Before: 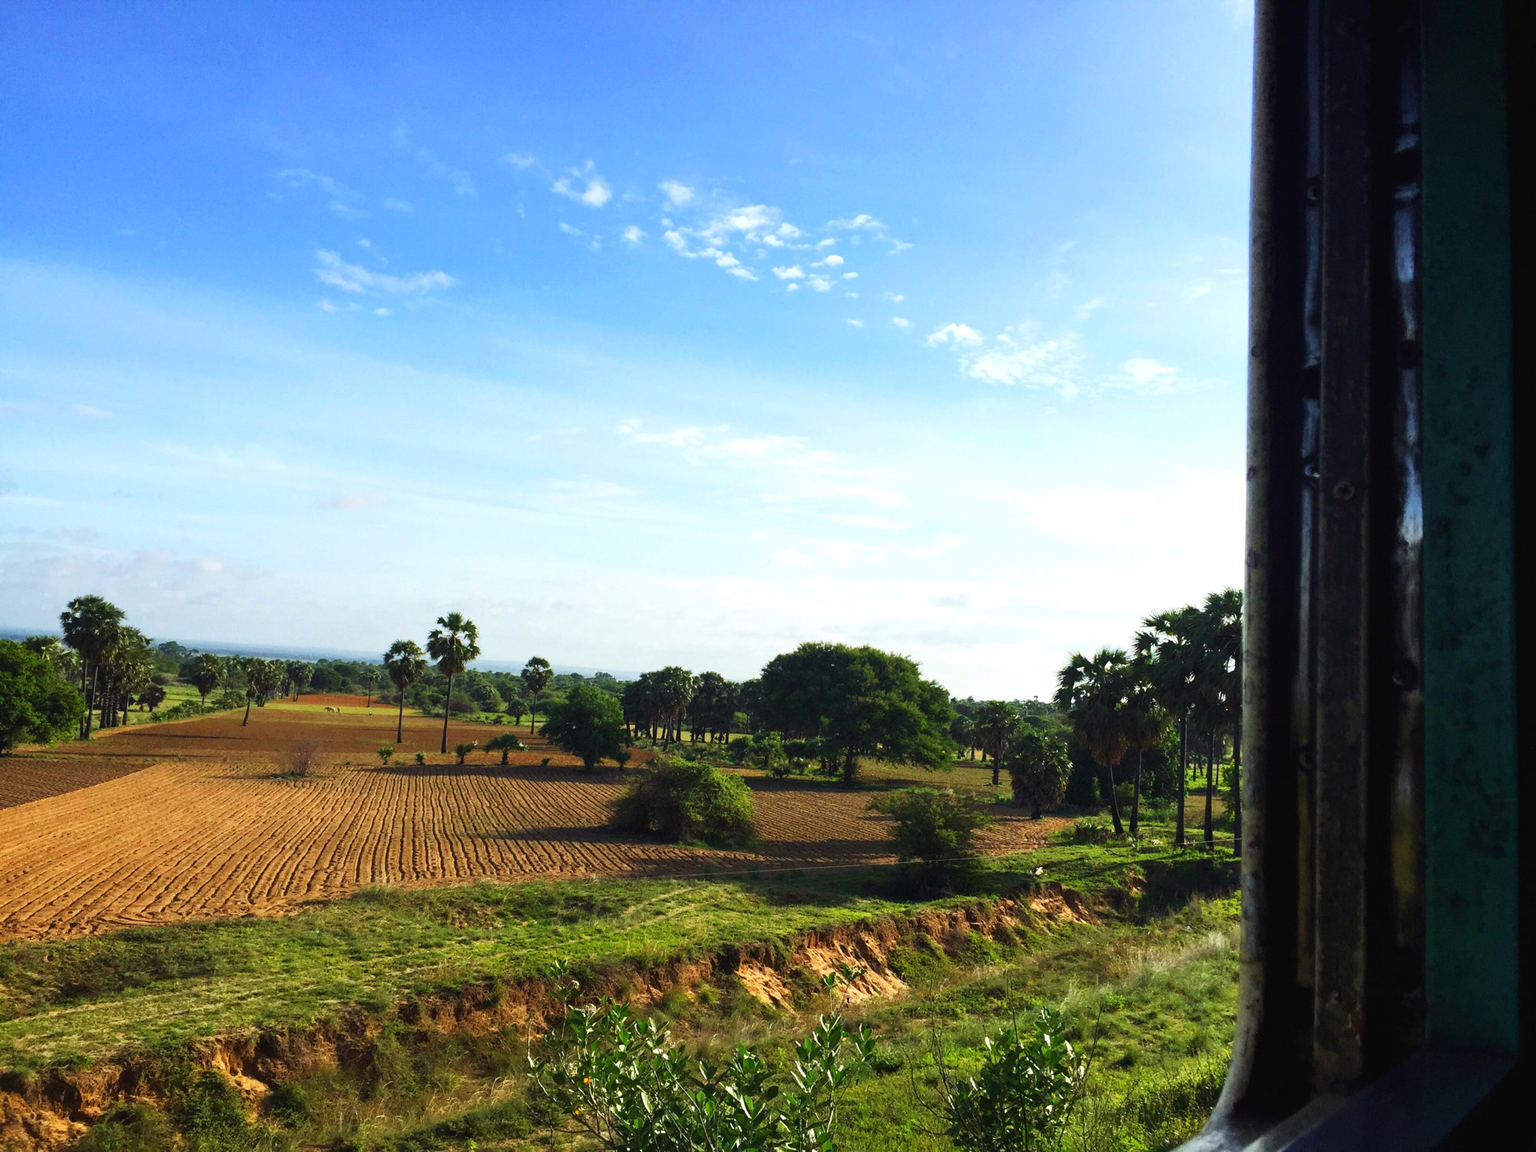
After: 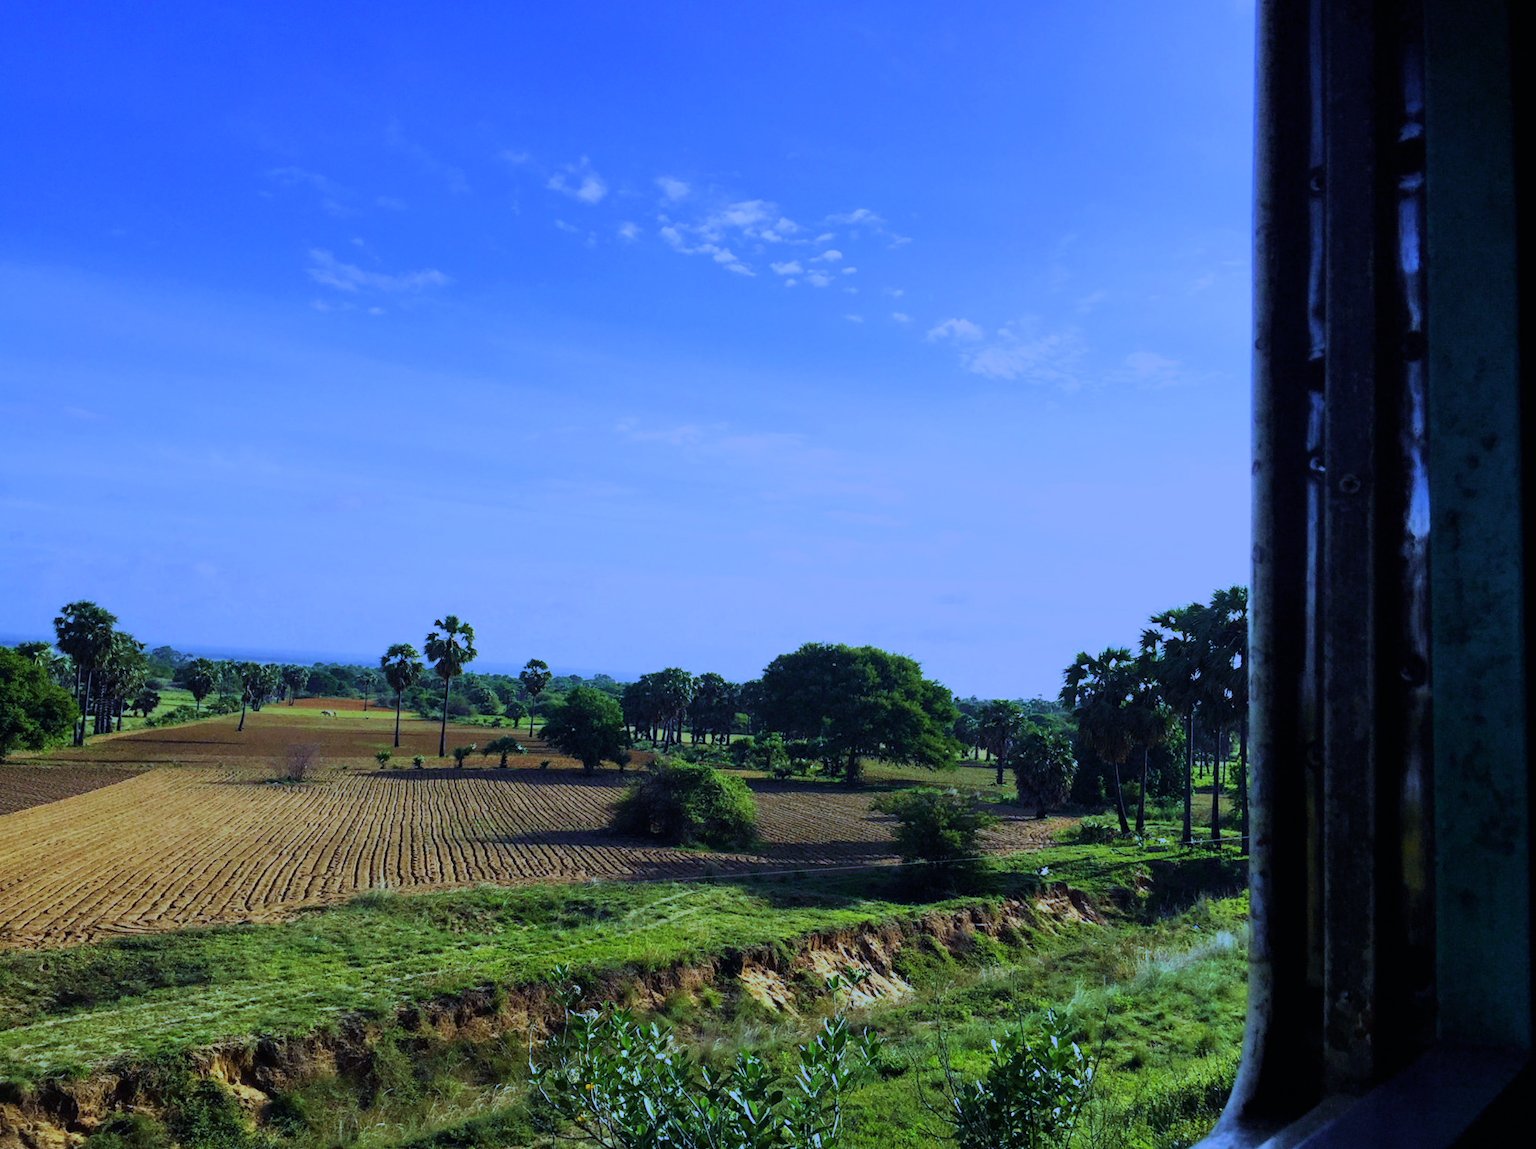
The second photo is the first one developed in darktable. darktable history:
filmic rgb: black relative exposure -8.42 EV, white relative exposure 4.68 EV, hardness 3.82, color science v6 (2022)
velvia: on, module defaults
white balance: red 0.766, blue 1.537
rotate and perspective: rotation -0.45°, automatic cropping original format, crop left 0.008, crop right 0.992, crop top 0.012, crop bottom 0.988
